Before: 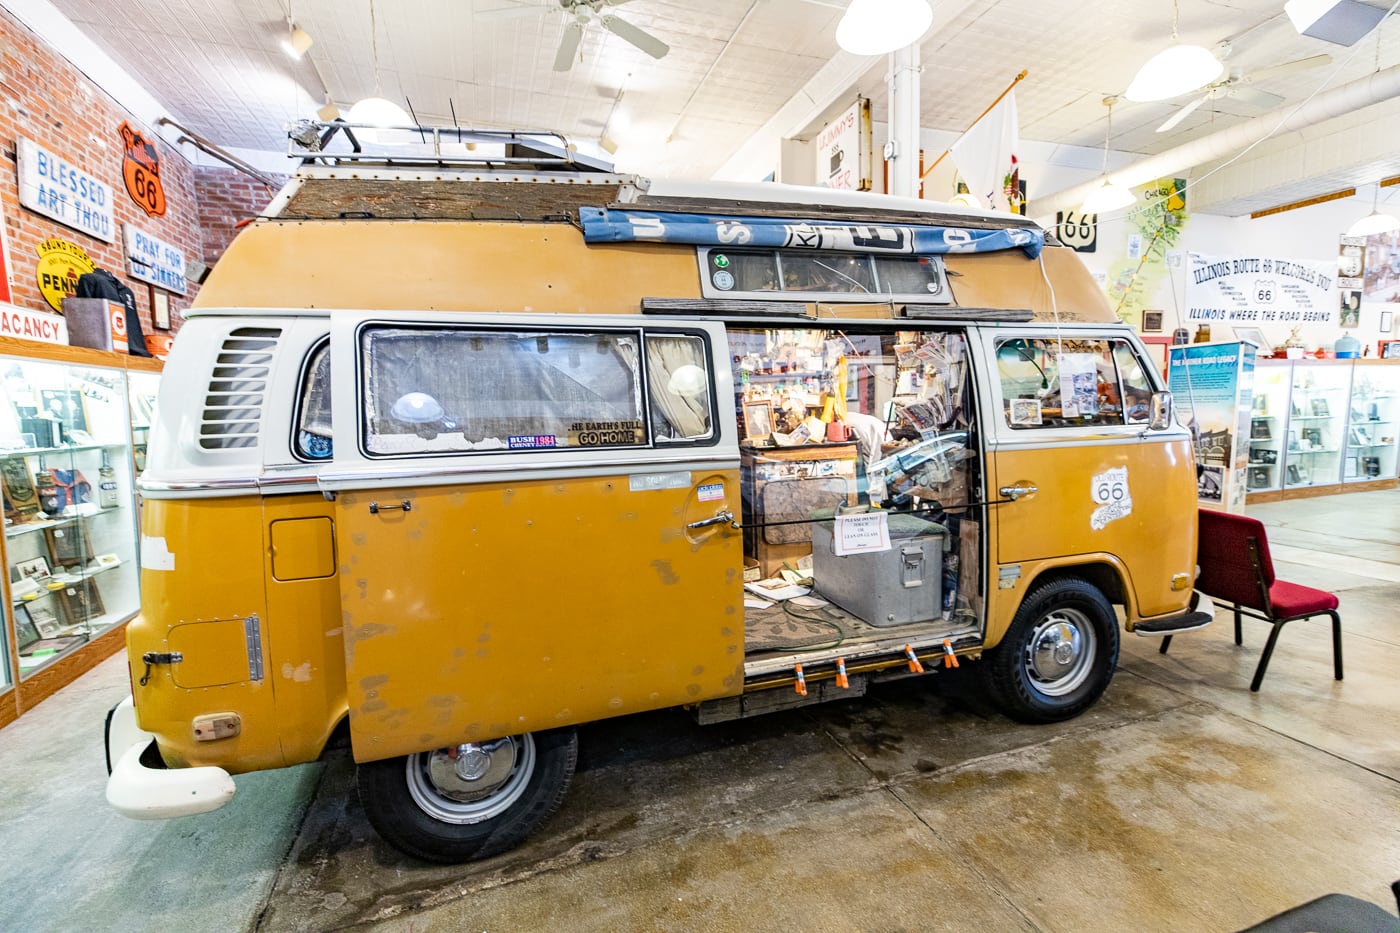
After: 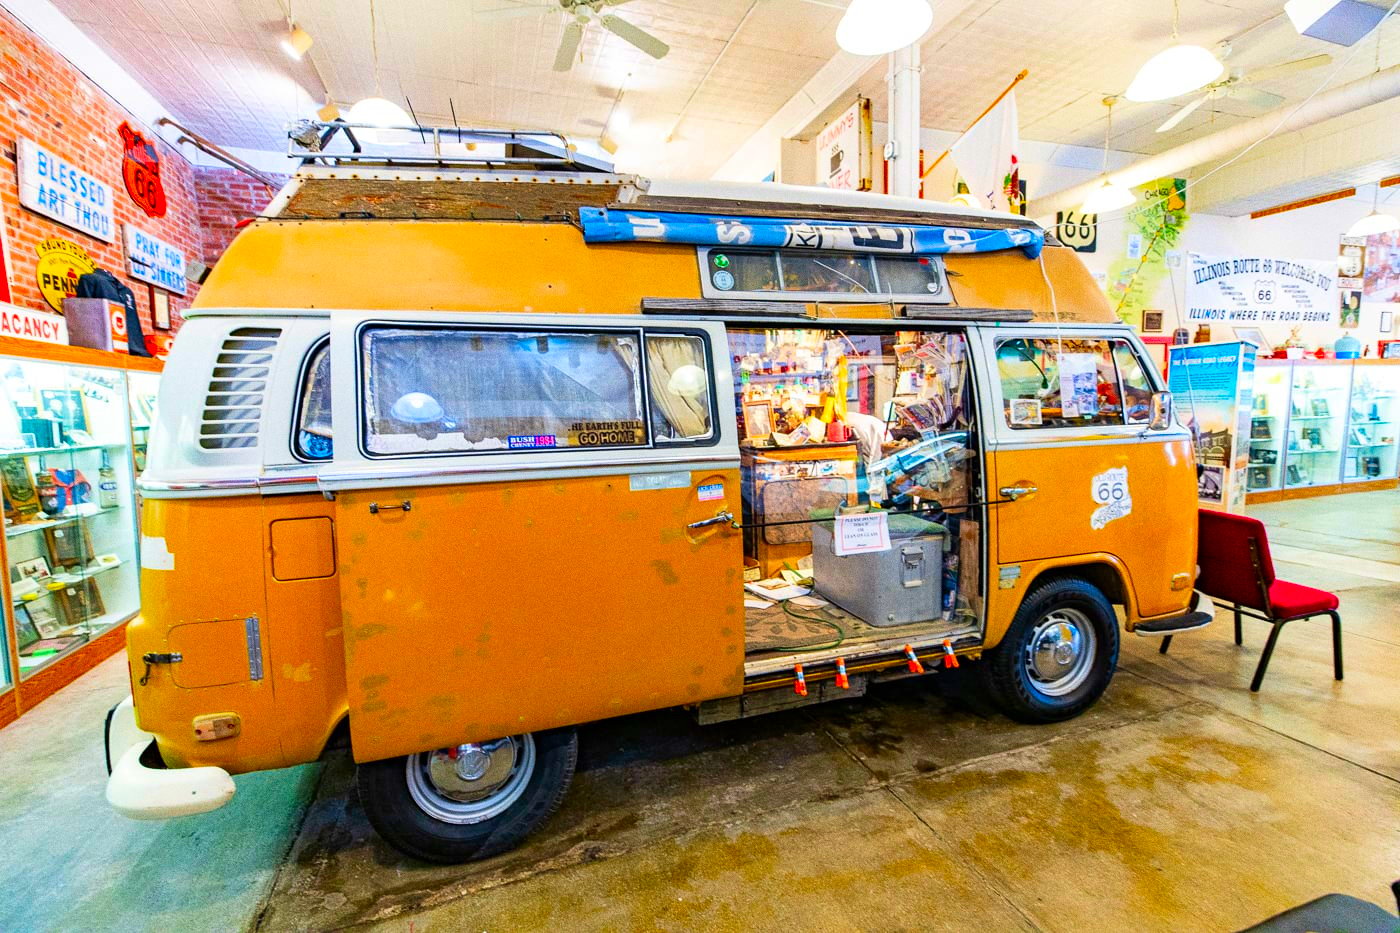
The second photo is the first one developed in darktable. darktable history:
grain: coarseness 0.09 ISO
color correction: saturation 2.15
velvia: strength 21.76%
